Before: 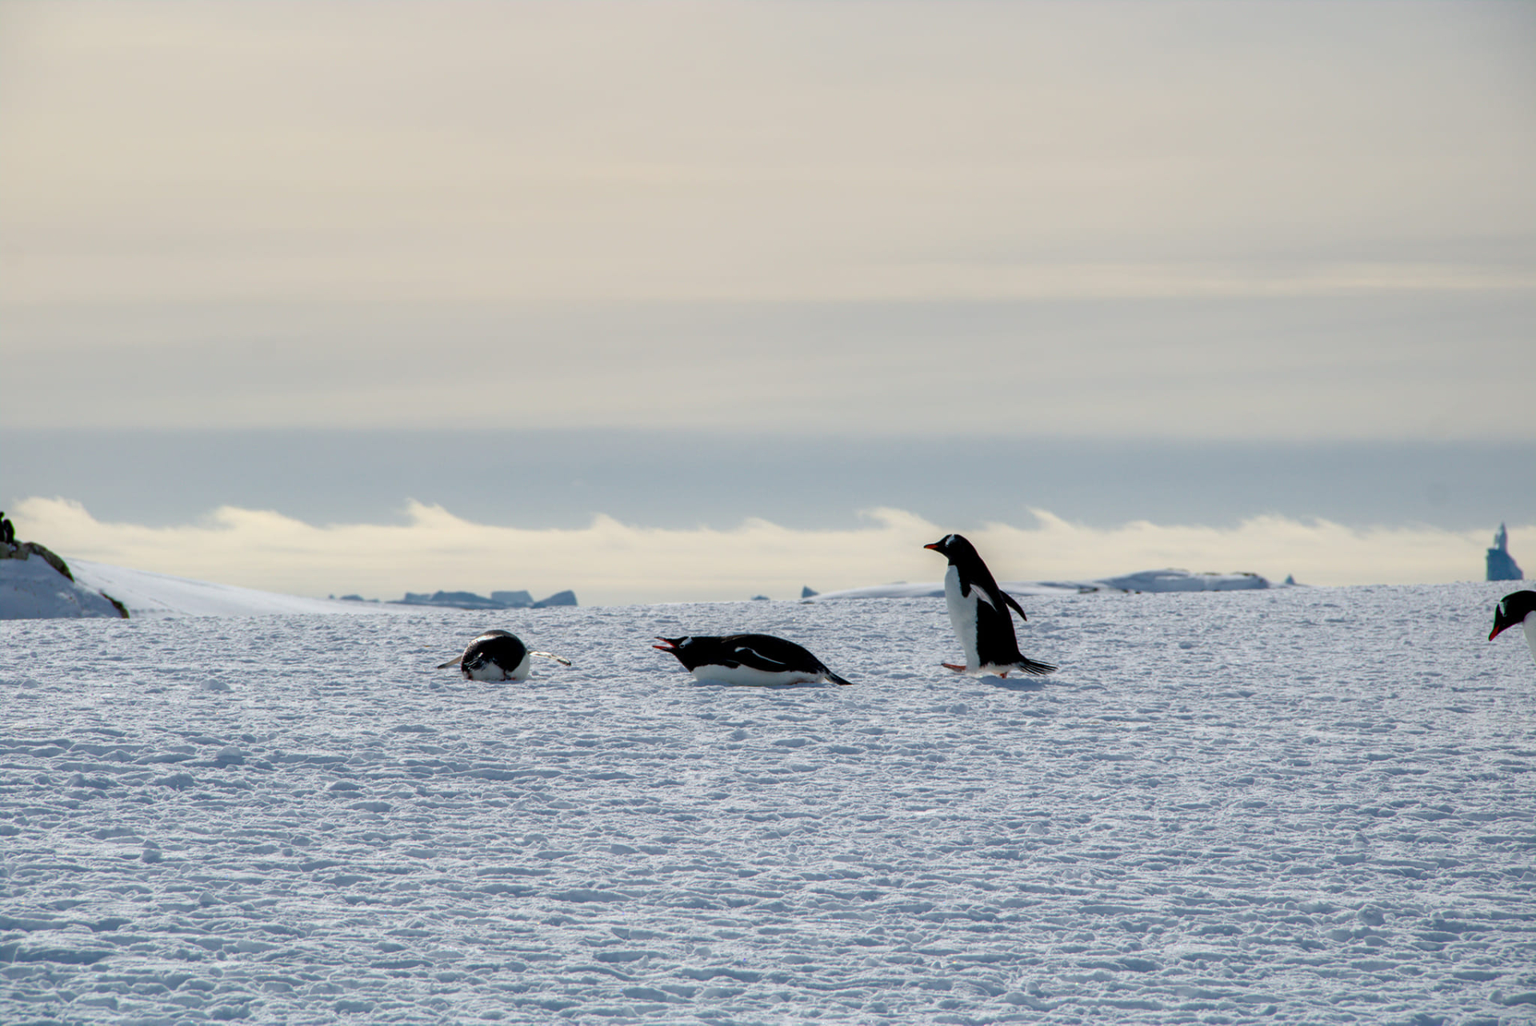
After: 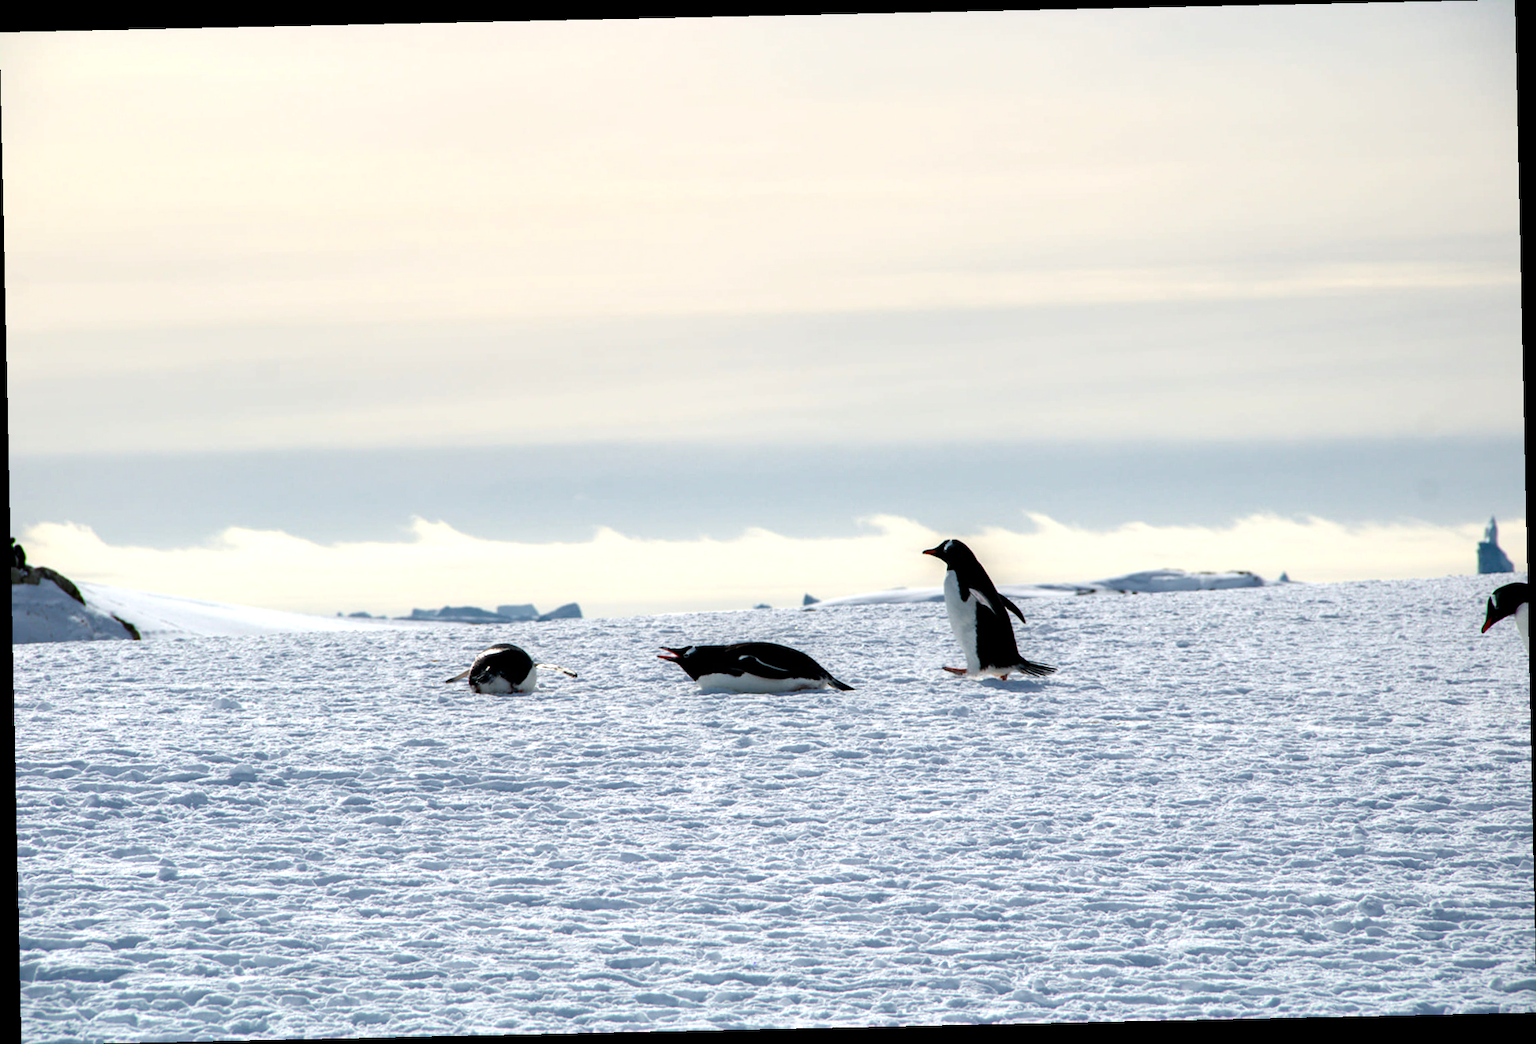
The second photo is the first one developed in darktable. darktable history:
rotate and perspective: rotation -1.24°, automatic cropping off
tone equalizer: -8 EV -0.75 EV, -7 EV -0.7 EV, -6 EV -0.6 EV, -5 EV -0.4 EV, -3 EV 0.4 EV, -2 EV 0.6 EV, -1 EV 0.7 EV, +0 EV 0.75 EV, edges refinement/feathering 500, mask exposure compensation -1.57 EV, preserve details no
